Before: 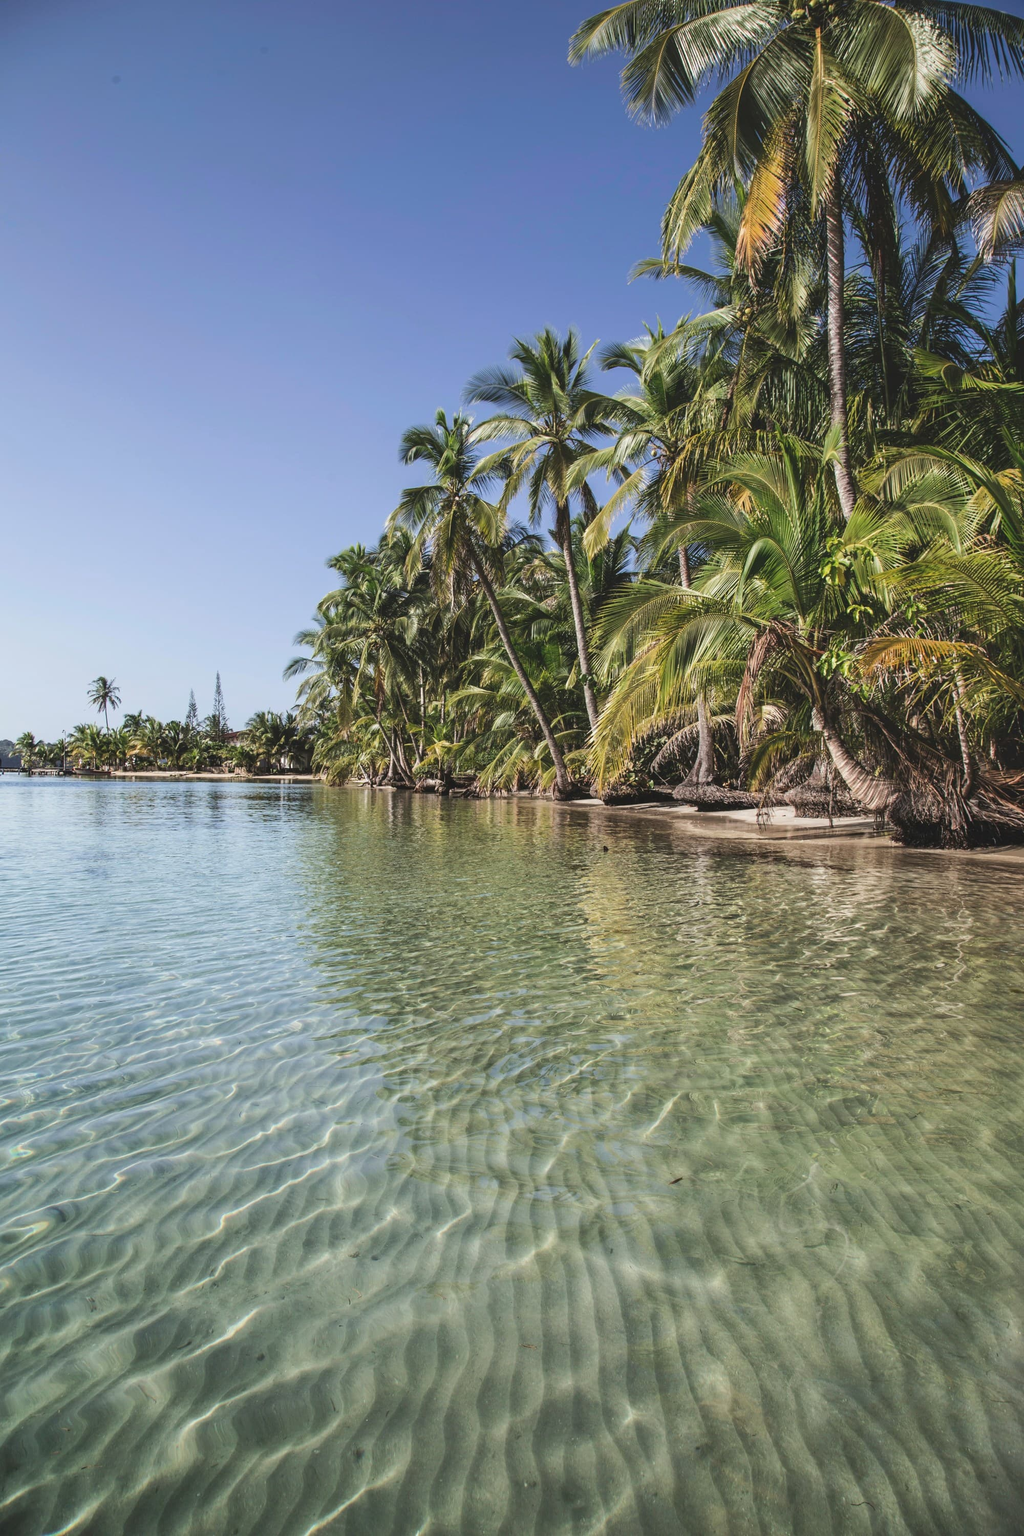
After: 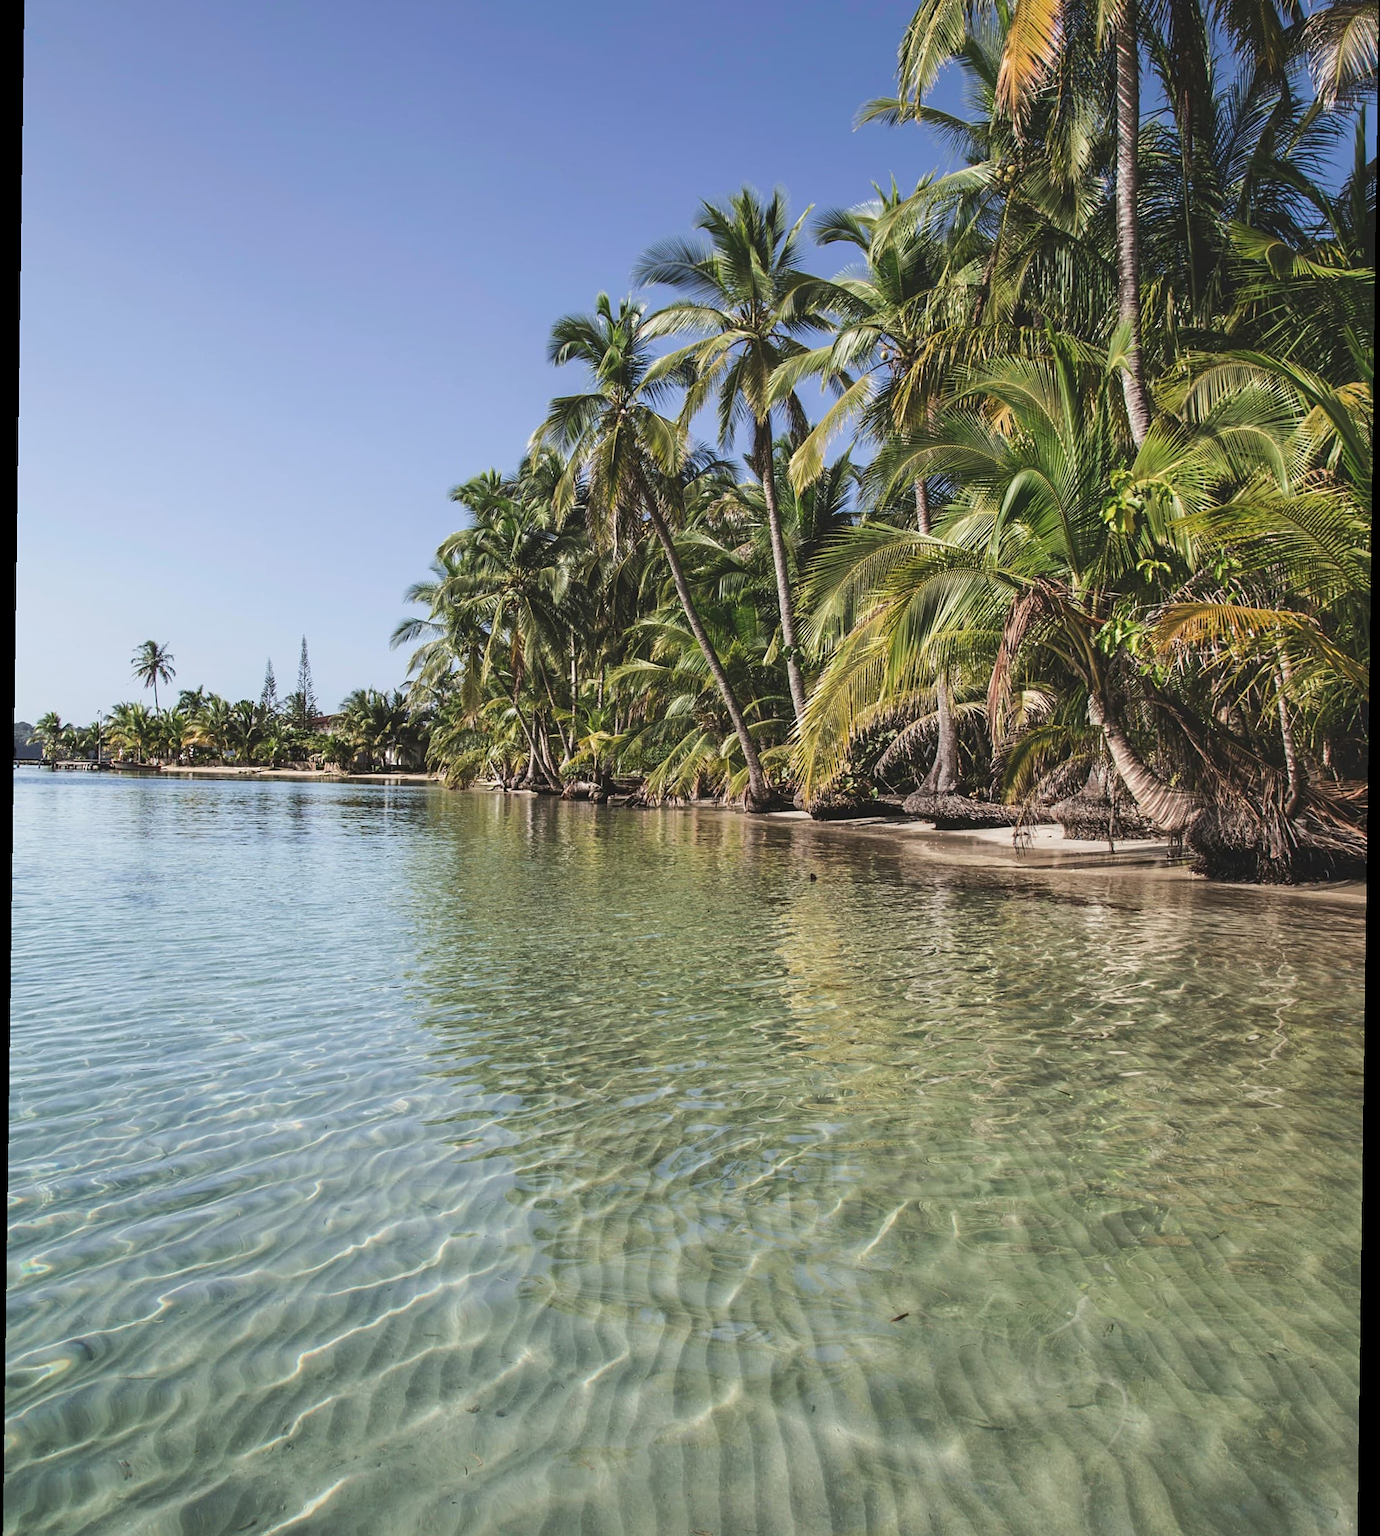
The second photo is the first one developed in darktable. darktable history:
rotate and perspective: rotation 0.8°, automatic cropping off
crop and rotate: top 12.5%, bottom 12.5%
sharpen: amount 0.2
